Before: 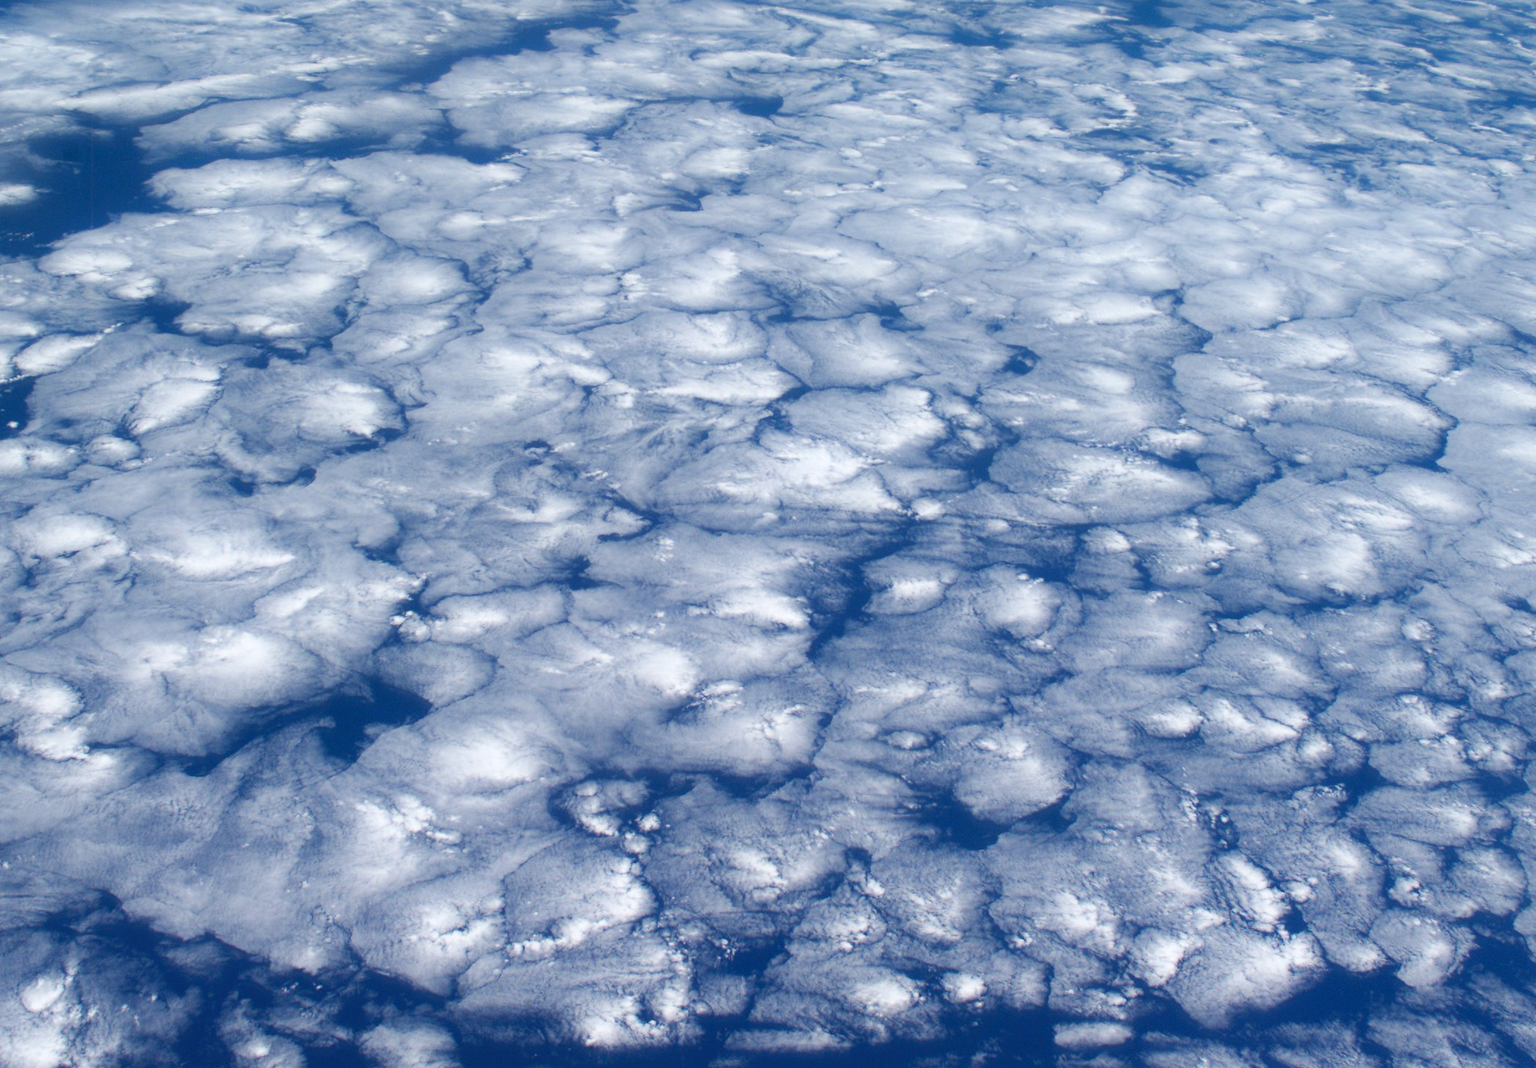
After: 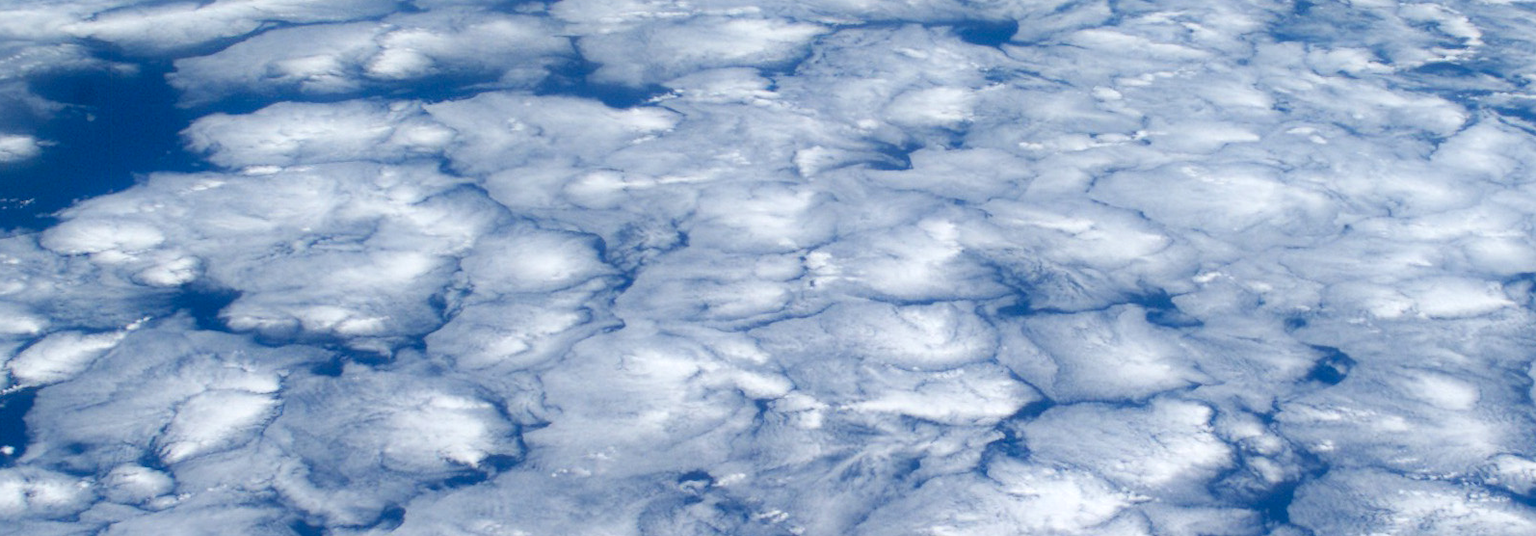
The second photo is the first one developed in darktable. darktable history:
crop: left 0.507%, top 7.647%, right 23.269%, bottom 54.014%
exposure: black level correction 0.01, exposure 0.015 EV, compensate highlight preservation false
levels: mode automatic, levels [0, 0.43, 0.859]
